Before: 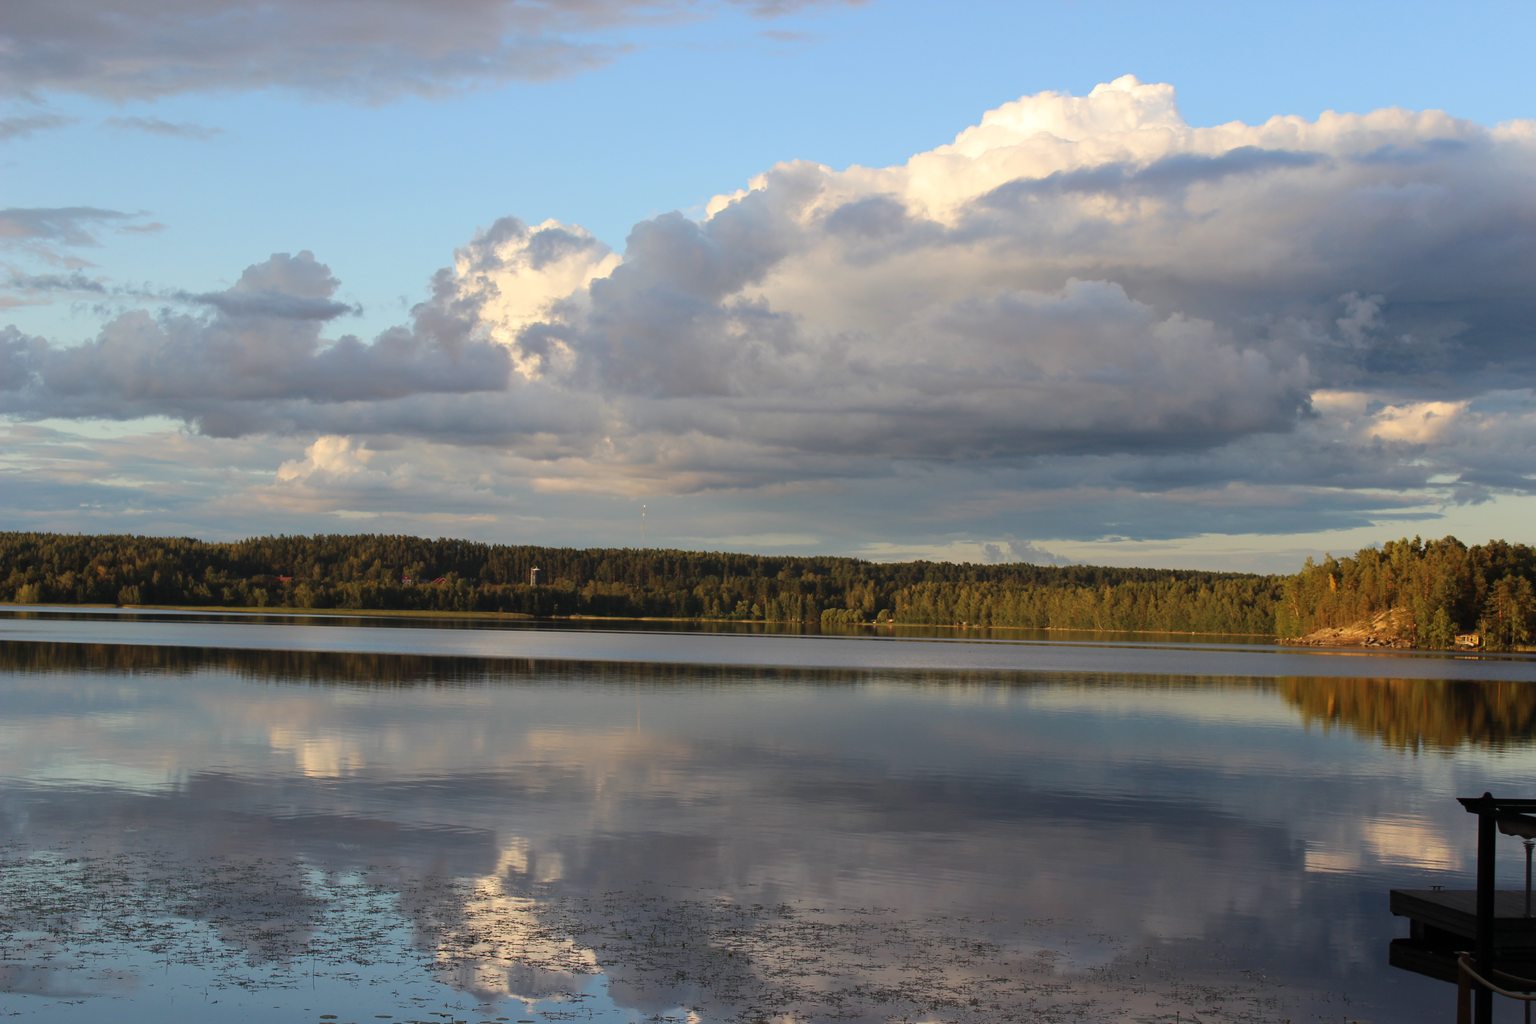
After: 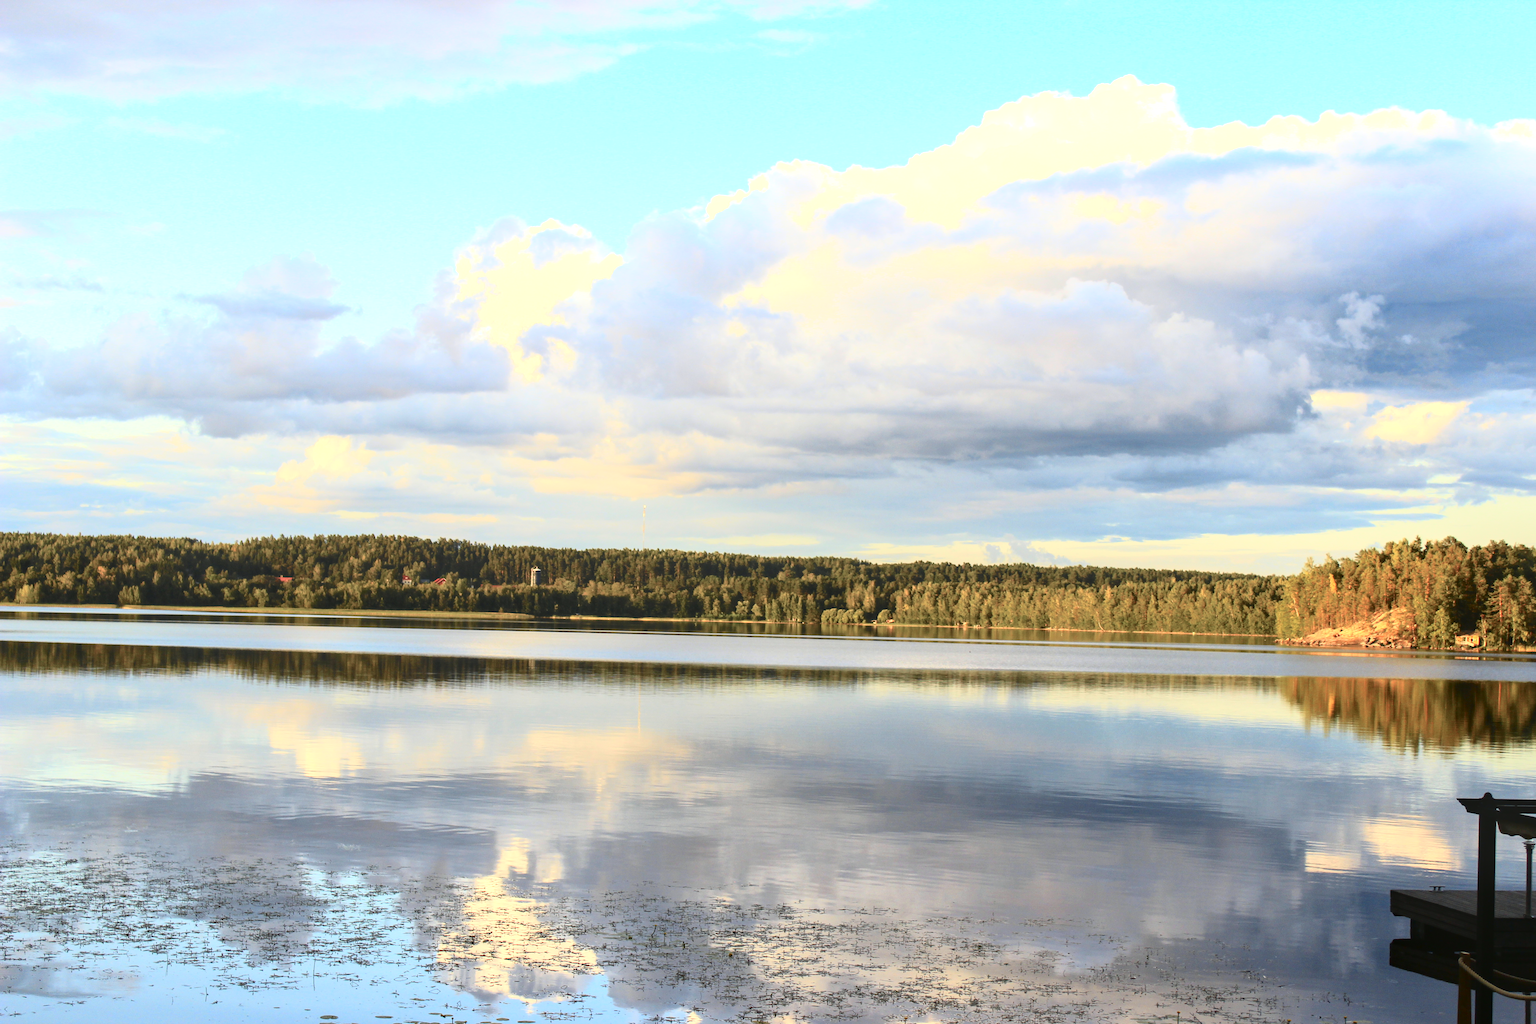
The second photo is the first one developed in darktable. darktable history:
exposure: black level correction 0, exposure 1.1 EV, compensate exposure bias true, compensate highlight preservation false
tone curve: curves: ch0 [(0, 0.023) (0.087, 0.065) (0.184, 0.168) (0.45, 0.54) (0.57, 0.683) (0.706, 0.841) (0.877, 0.948) (1, 0.984)]; ch1 [(0, 0) (0.388, 0.369) (0.447, 0.447) (0.505, 0.5) (0.534, 0.528) (0.57, 0.571) (0.592, 0.602) (0.644, 0.663) (1, 1)]; ch2 [(0, 0) (0.314, 0.223) (0.427, 0.405) (0.492, 0.496) (0.524, 0.547) (0.534, 0.57) (0.583, 0.605) (0.673, 0.667) (1, 1)], color space Lab, independent channels, preserve colors none
local contrast: detail 115%
